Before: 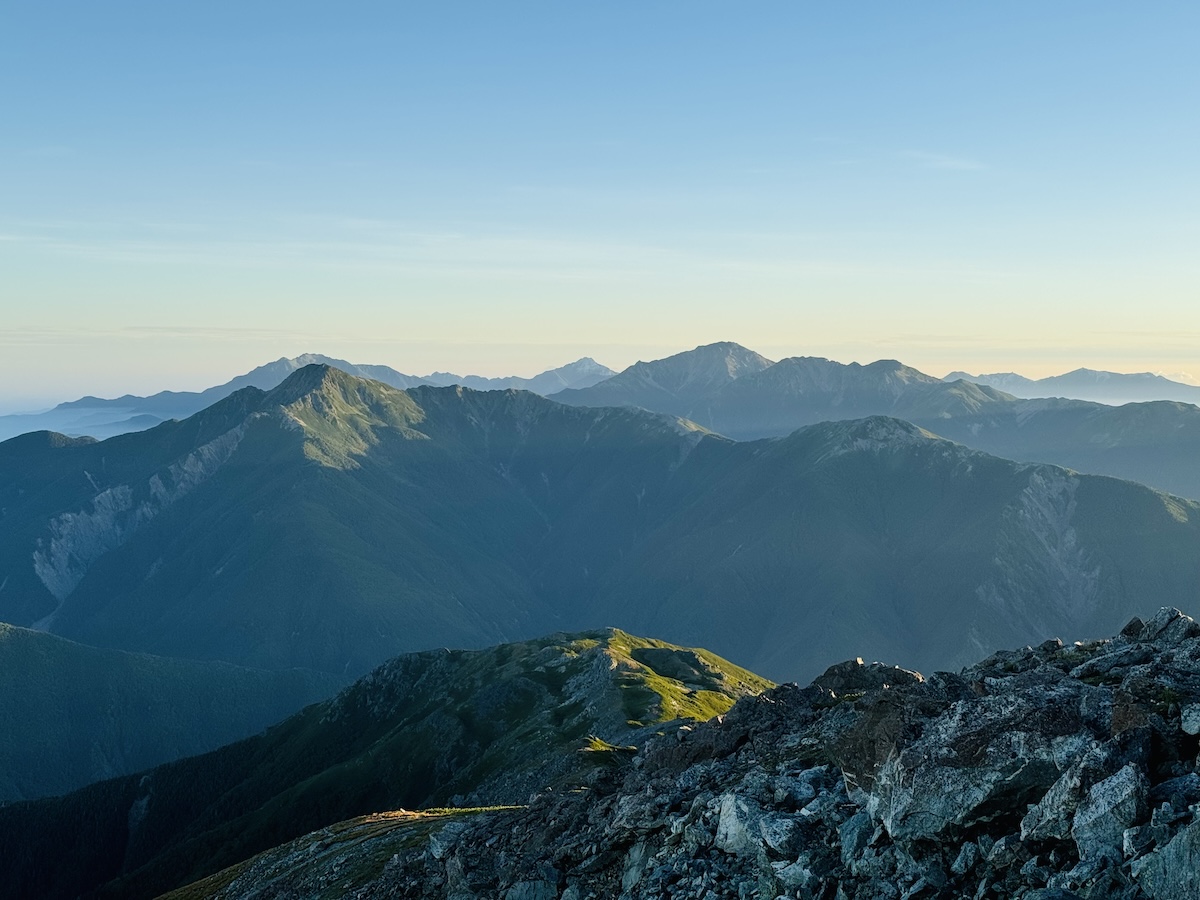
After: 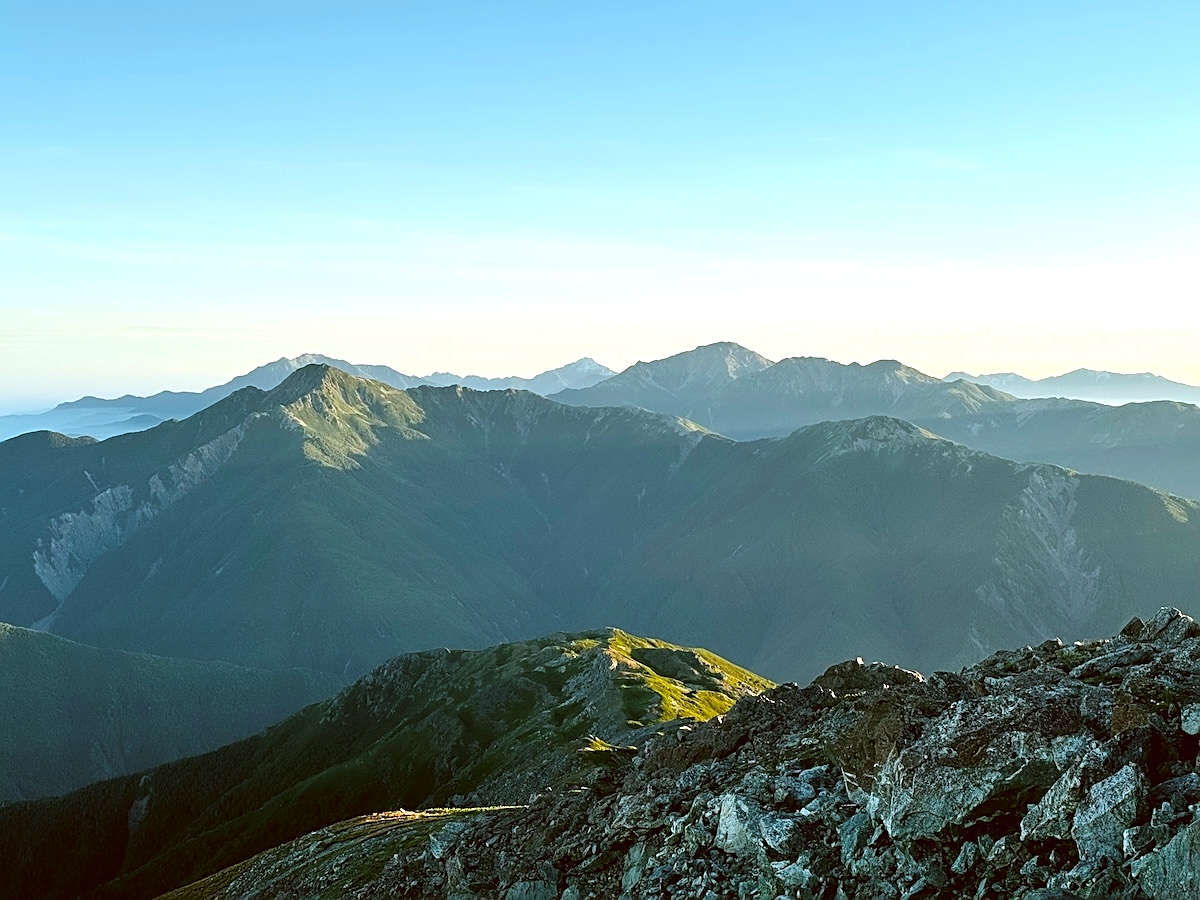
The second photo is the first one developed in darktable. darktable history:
exposure: exposure 0.64 EV, compensate highlight preservation false
sharpen: on, module defaults
color correction: highlights a* -0.482, highlights b* 0.161, shadows a* 4.66, shadows b* 20.72
tone equalizer: on, module defaults
